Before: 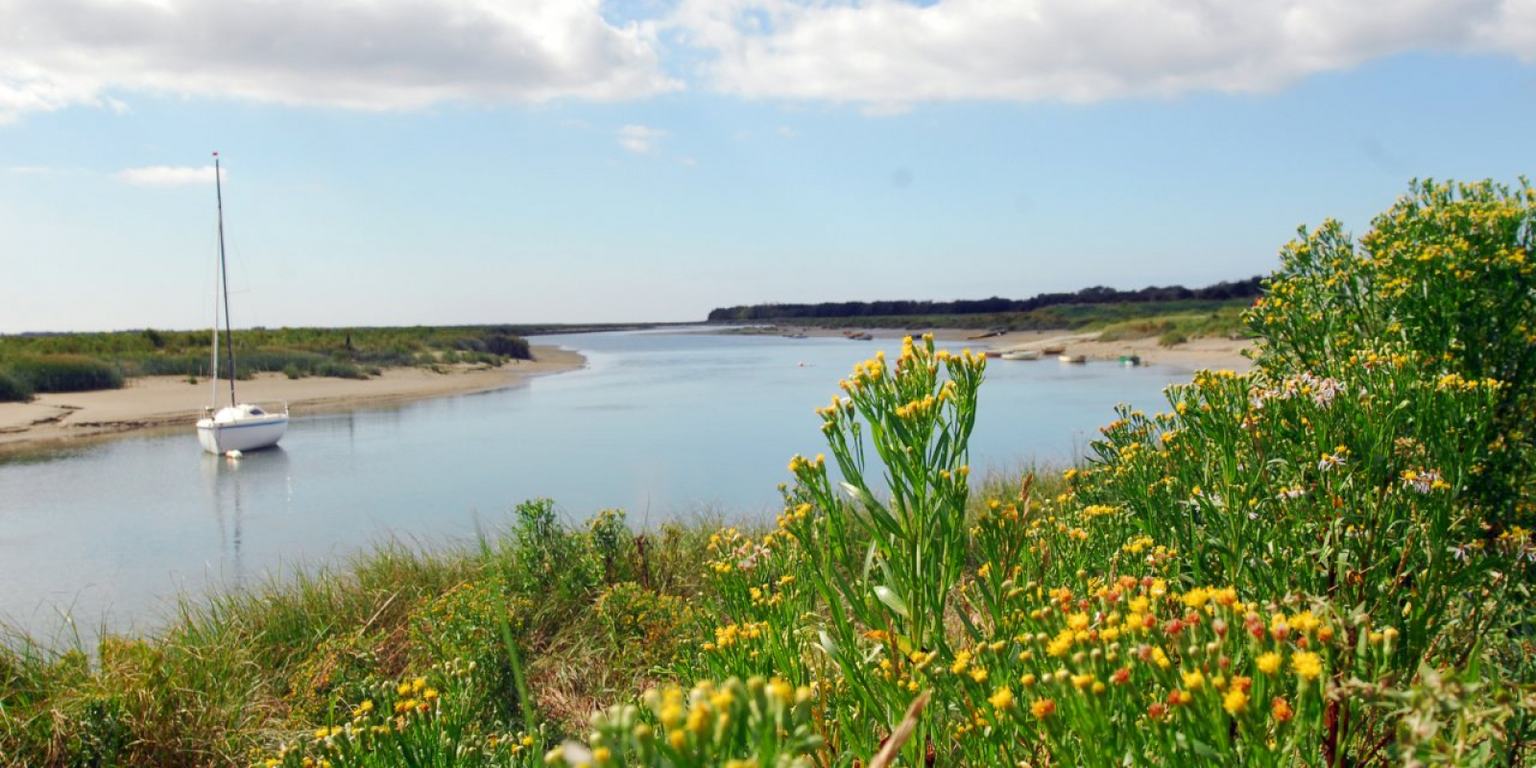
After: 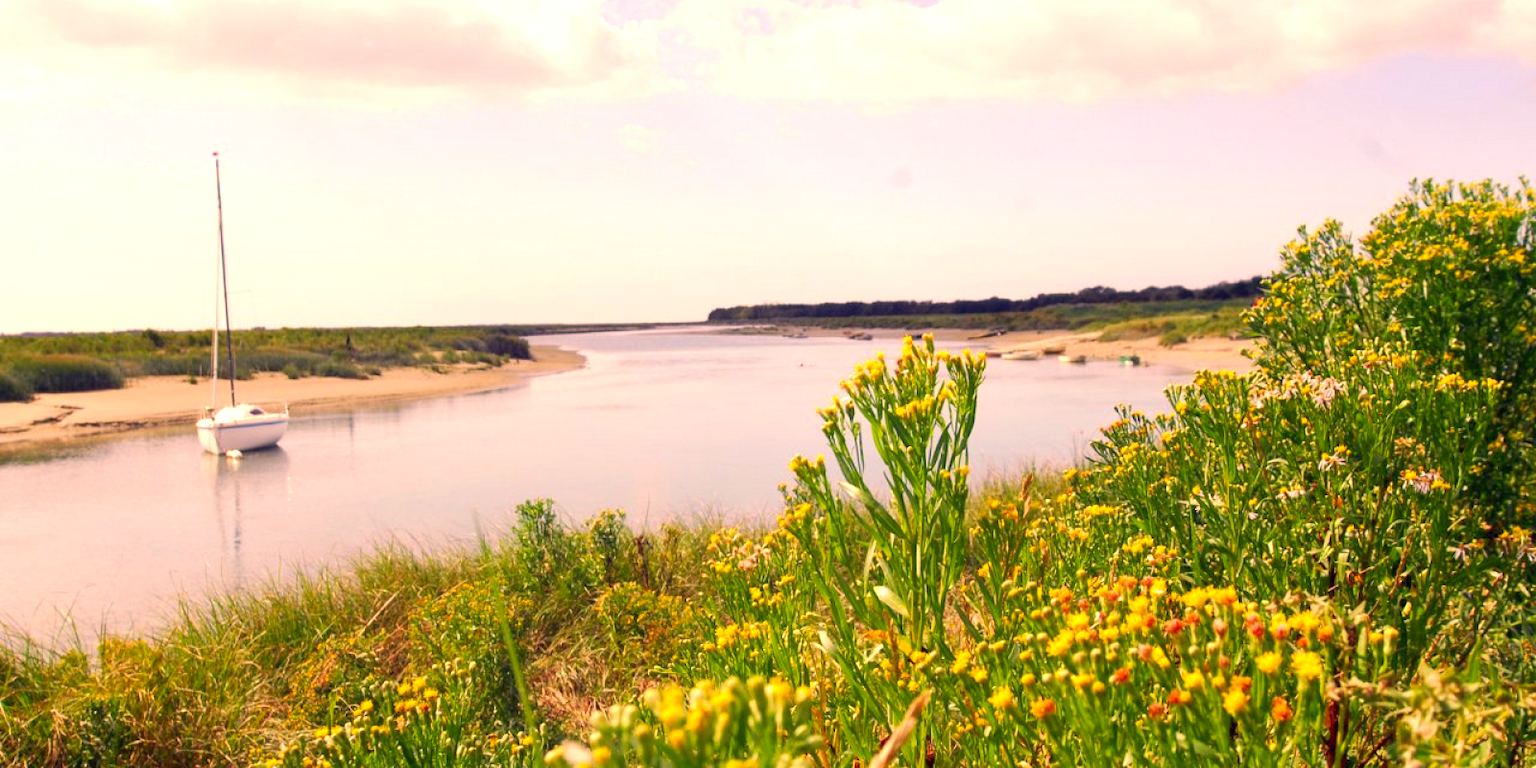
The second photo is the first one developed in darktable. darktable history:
color correction: highlights a* 21.88, highlights b* 22.25
exposure: exposure 0.6 EV, compensate highlight preservation false
